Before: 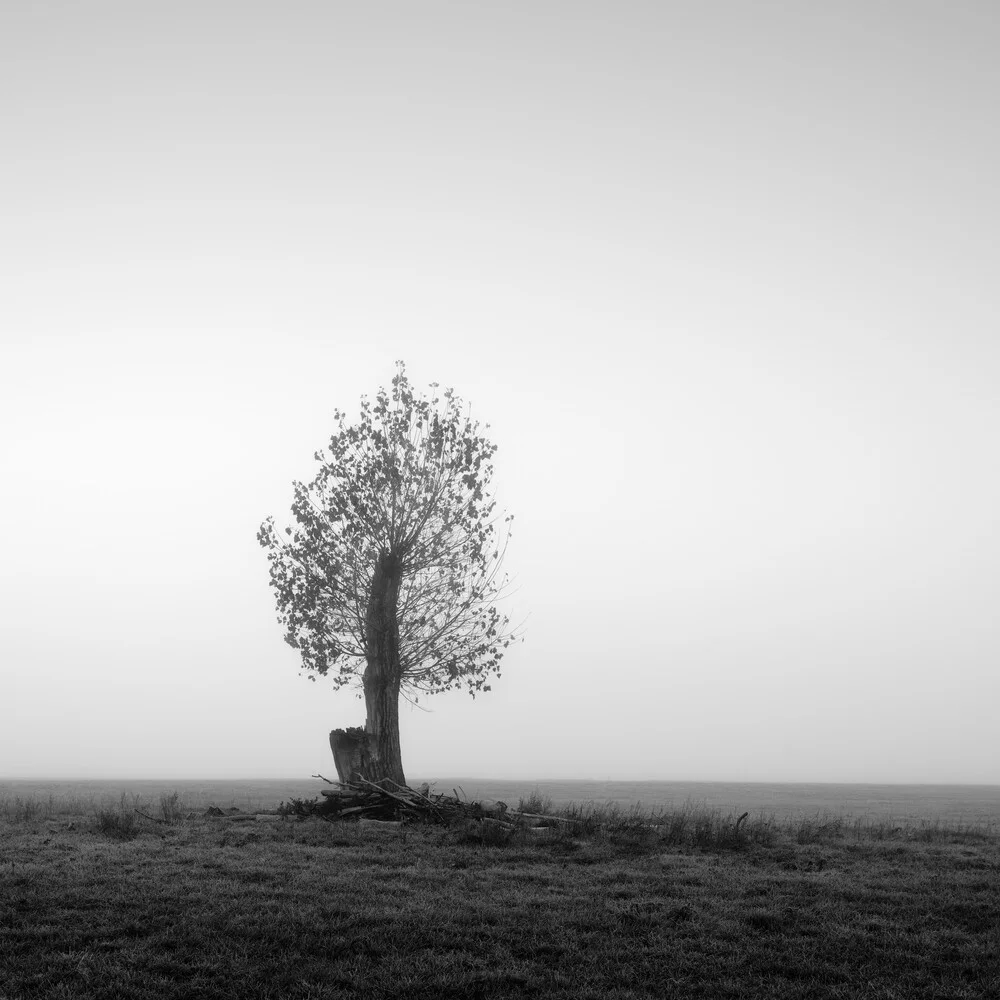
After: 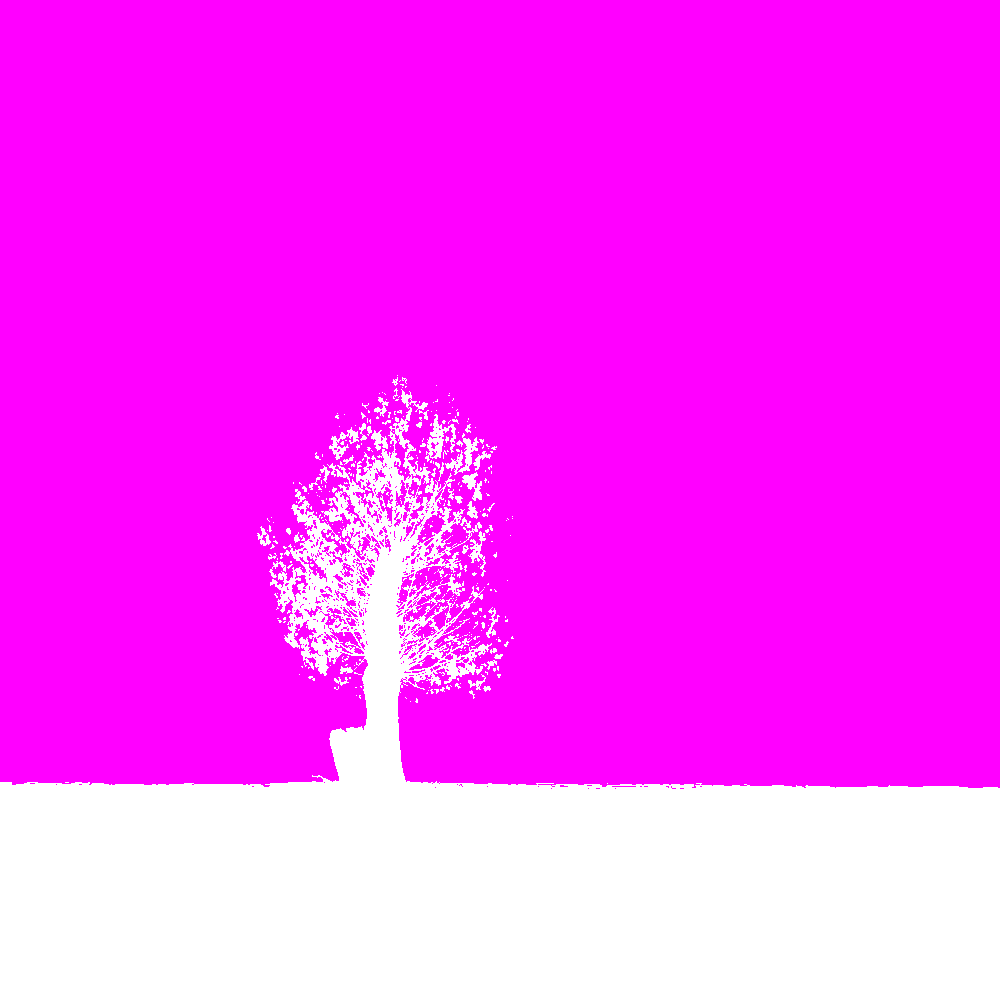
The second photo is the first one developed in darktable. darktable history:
color balance rgb: linear chroma grading › shadows -2.2%, linear chroma grading › highlights -15%, linear chroma grading › global chroma -10%, linear chroma grading › mid-tones -10%, perceptual saturation grading › global saturation 45%, perceptual saturation grading › highlights -50%, perceptual saturation grading › shadows 30%, perceptual brilliance grading › global brilliance 18%, global vibrance 45%
color correction: highlights a* 6.27, highlights b* 8.19, shadows a* 5.94, shadows b* 7.23, saturation 0.9
exposure: black level correction 0, exposure 1.45 EV, compensate exposure bias true, compensate highlight preservation false
contrast brightness saturation: brightness 0.15
white balance: red 8, blue 8
local contrast: detail 70%
